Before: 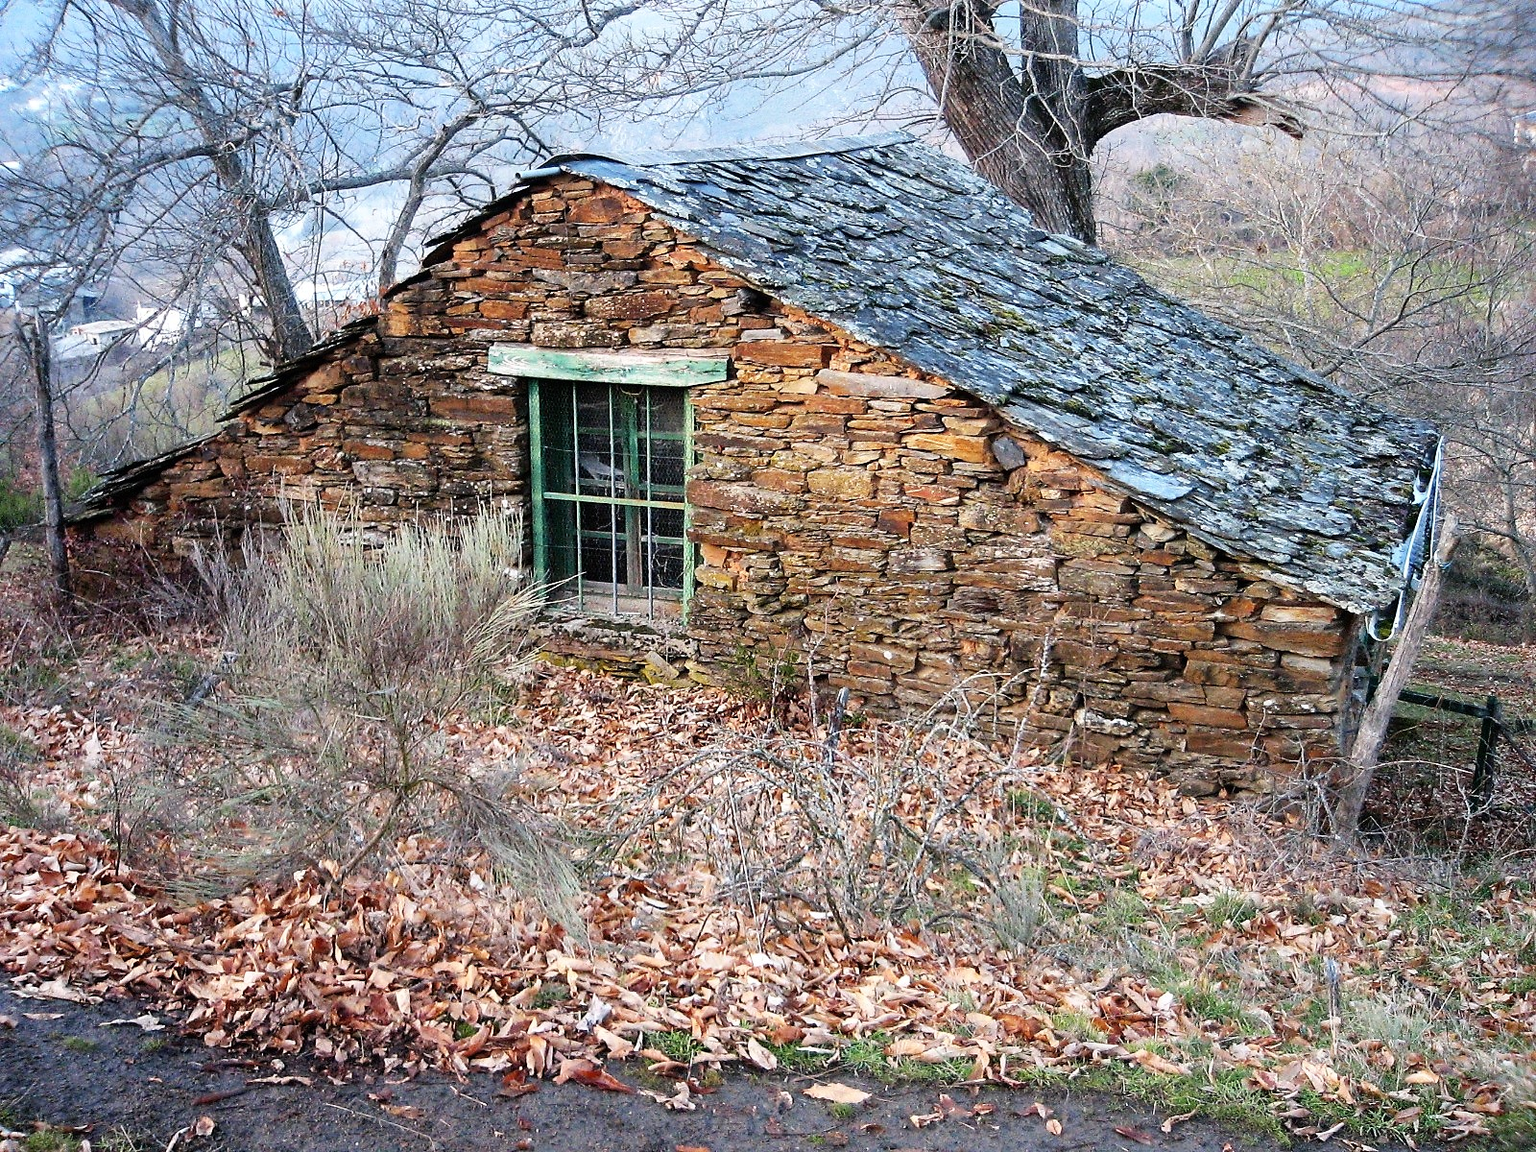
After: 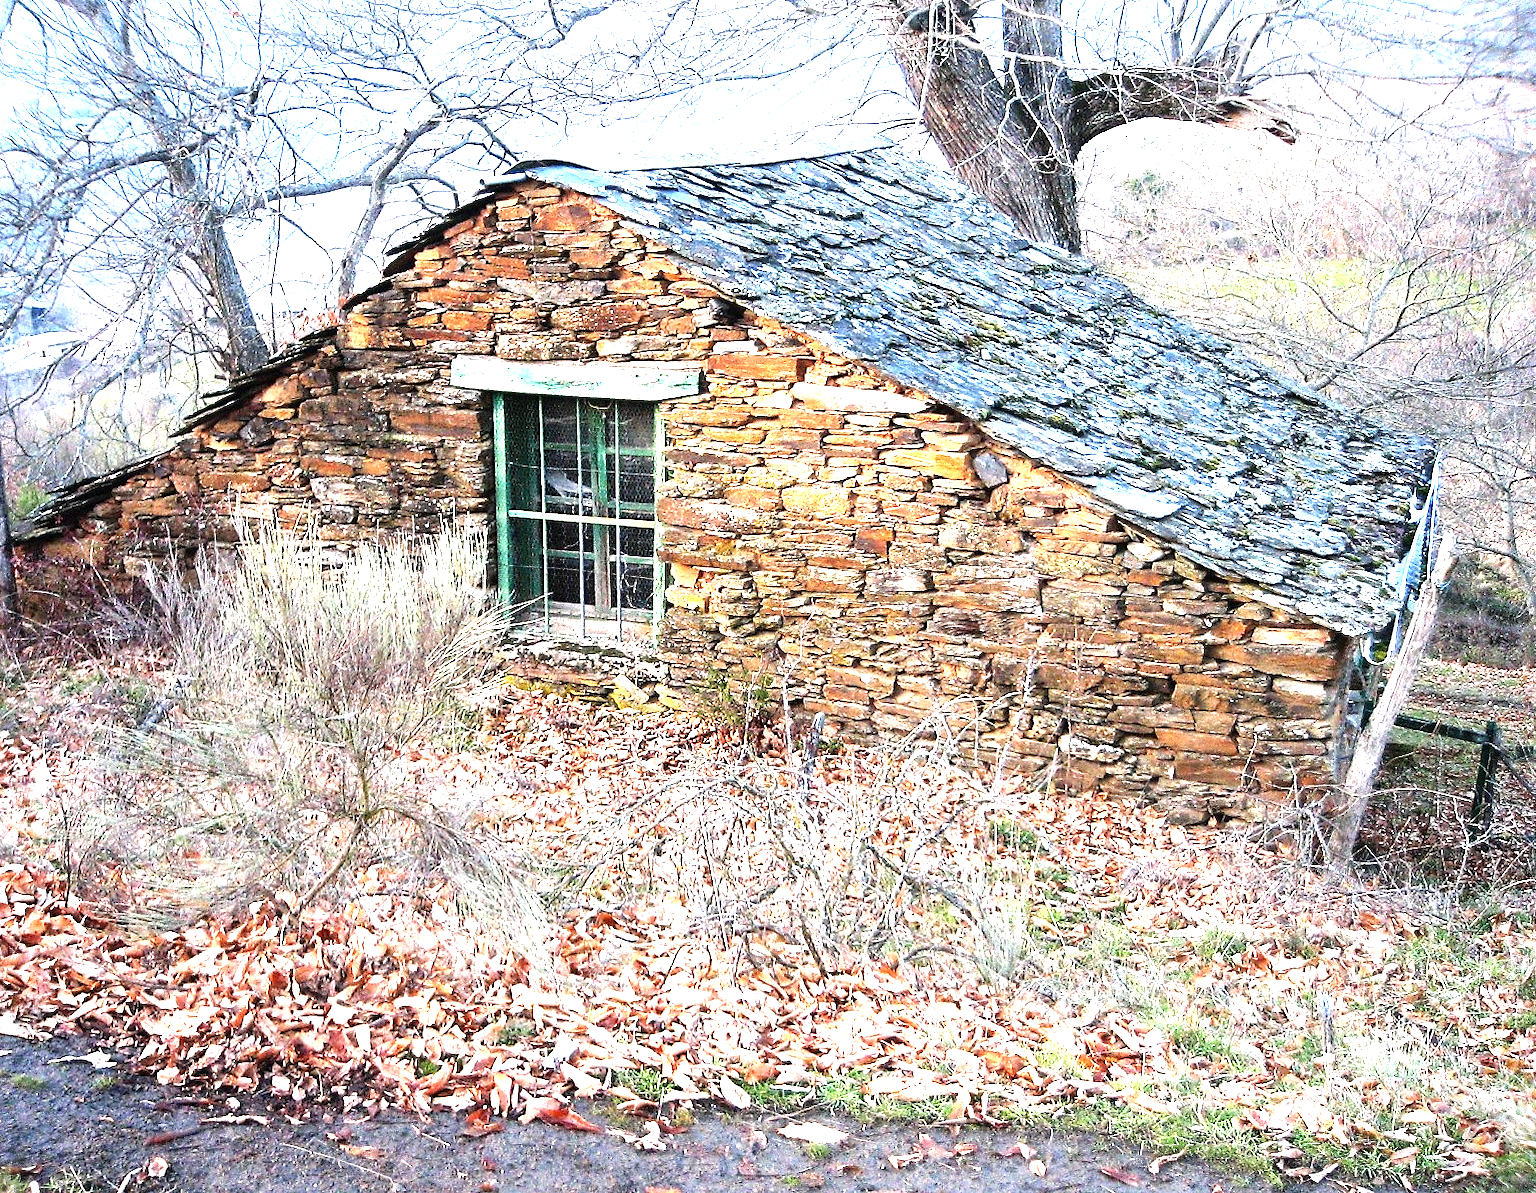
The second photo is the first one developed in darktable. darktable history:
tone equalizer: edges refinement/feathering 500, mask exposure compensation -1.57 EV, preserve details no
crop and rotate: left 3.486%
exposure: black level correction 0, exposure 1.47 EV, compensate exposure bias true, compensate highlight preservation false
